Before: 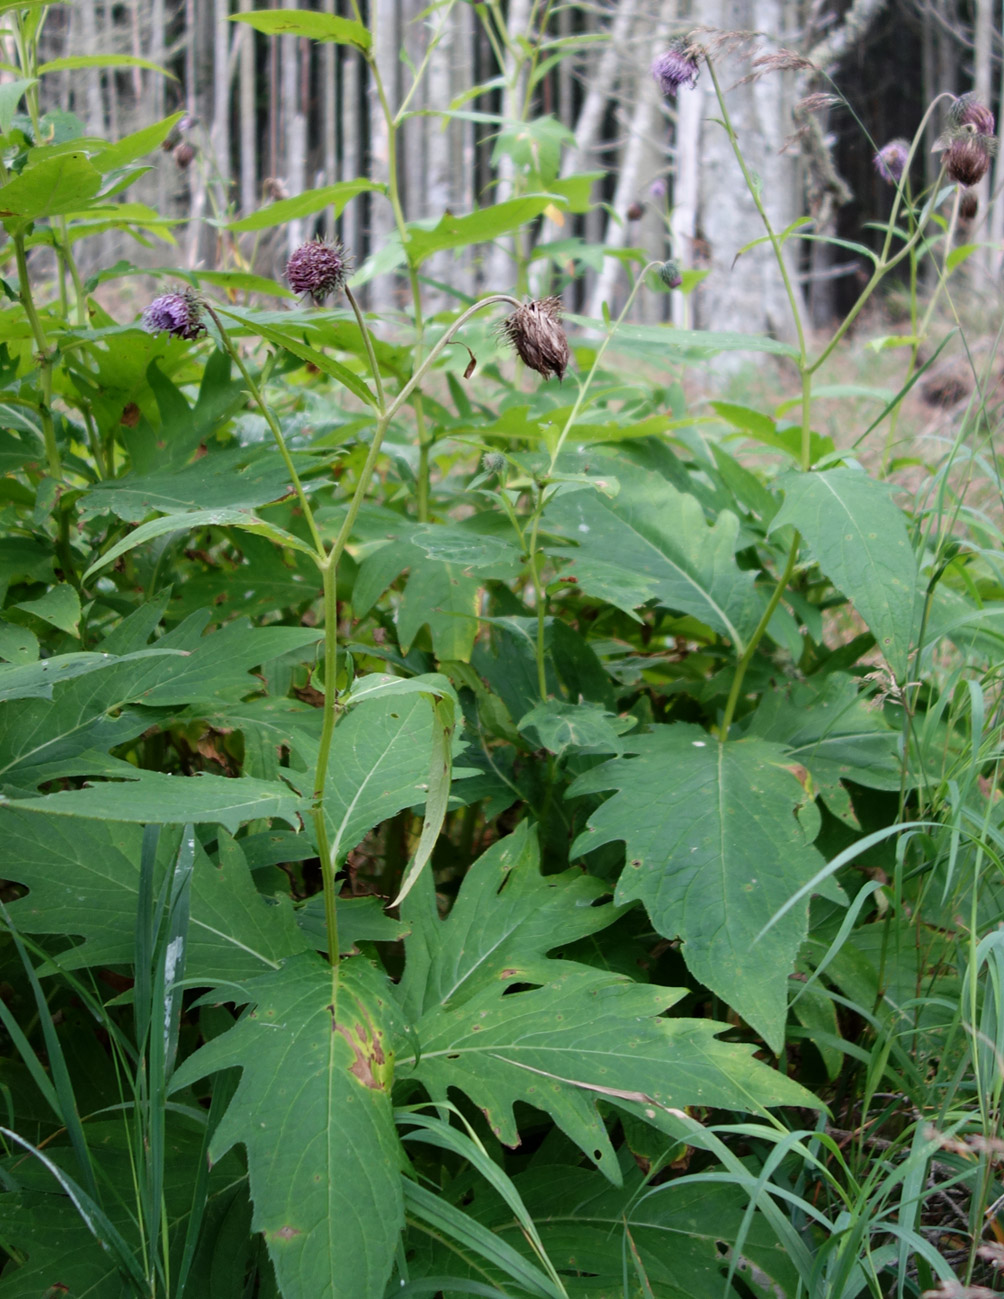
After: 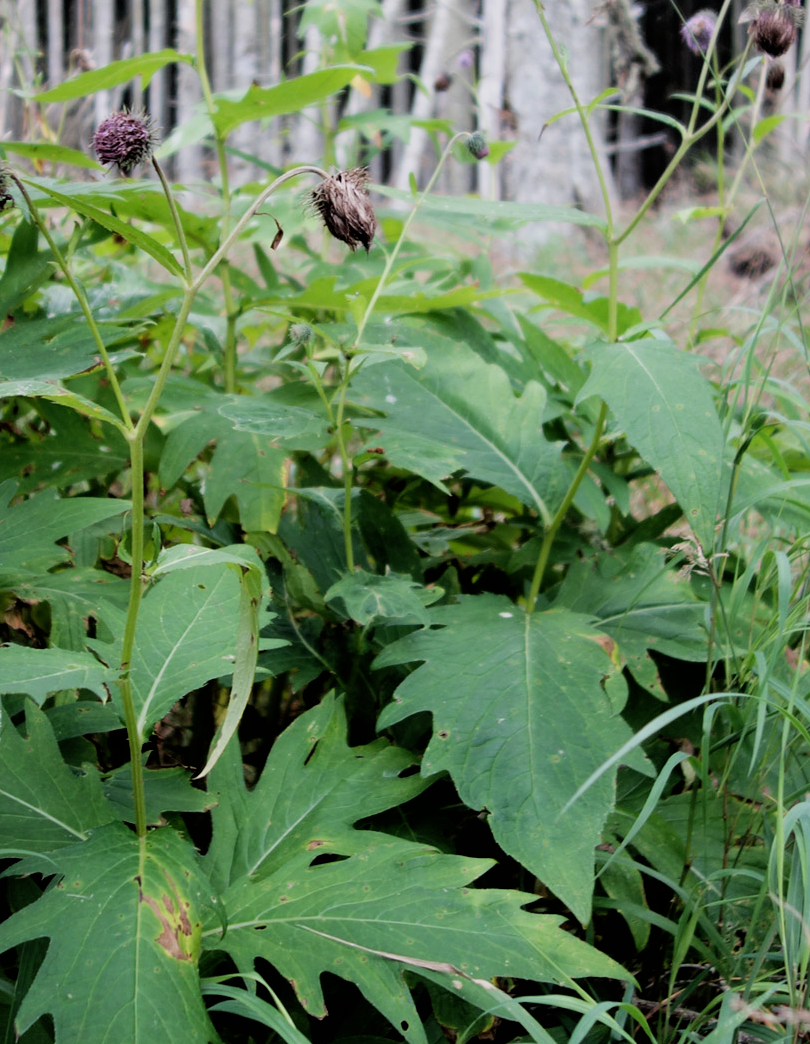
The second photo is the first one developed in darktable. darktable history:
crop: left 19.281%, top 9.932%, right 0.001%, bottom 9.65%
filmic rgb: black relative exposure -5.11 EV, white relative exposure 3.53 EV, threshold 3.01 EV, hardness 3.18, contrast 1.184, highlights saturation mix -49.23%, enable highlight reconstruction true
